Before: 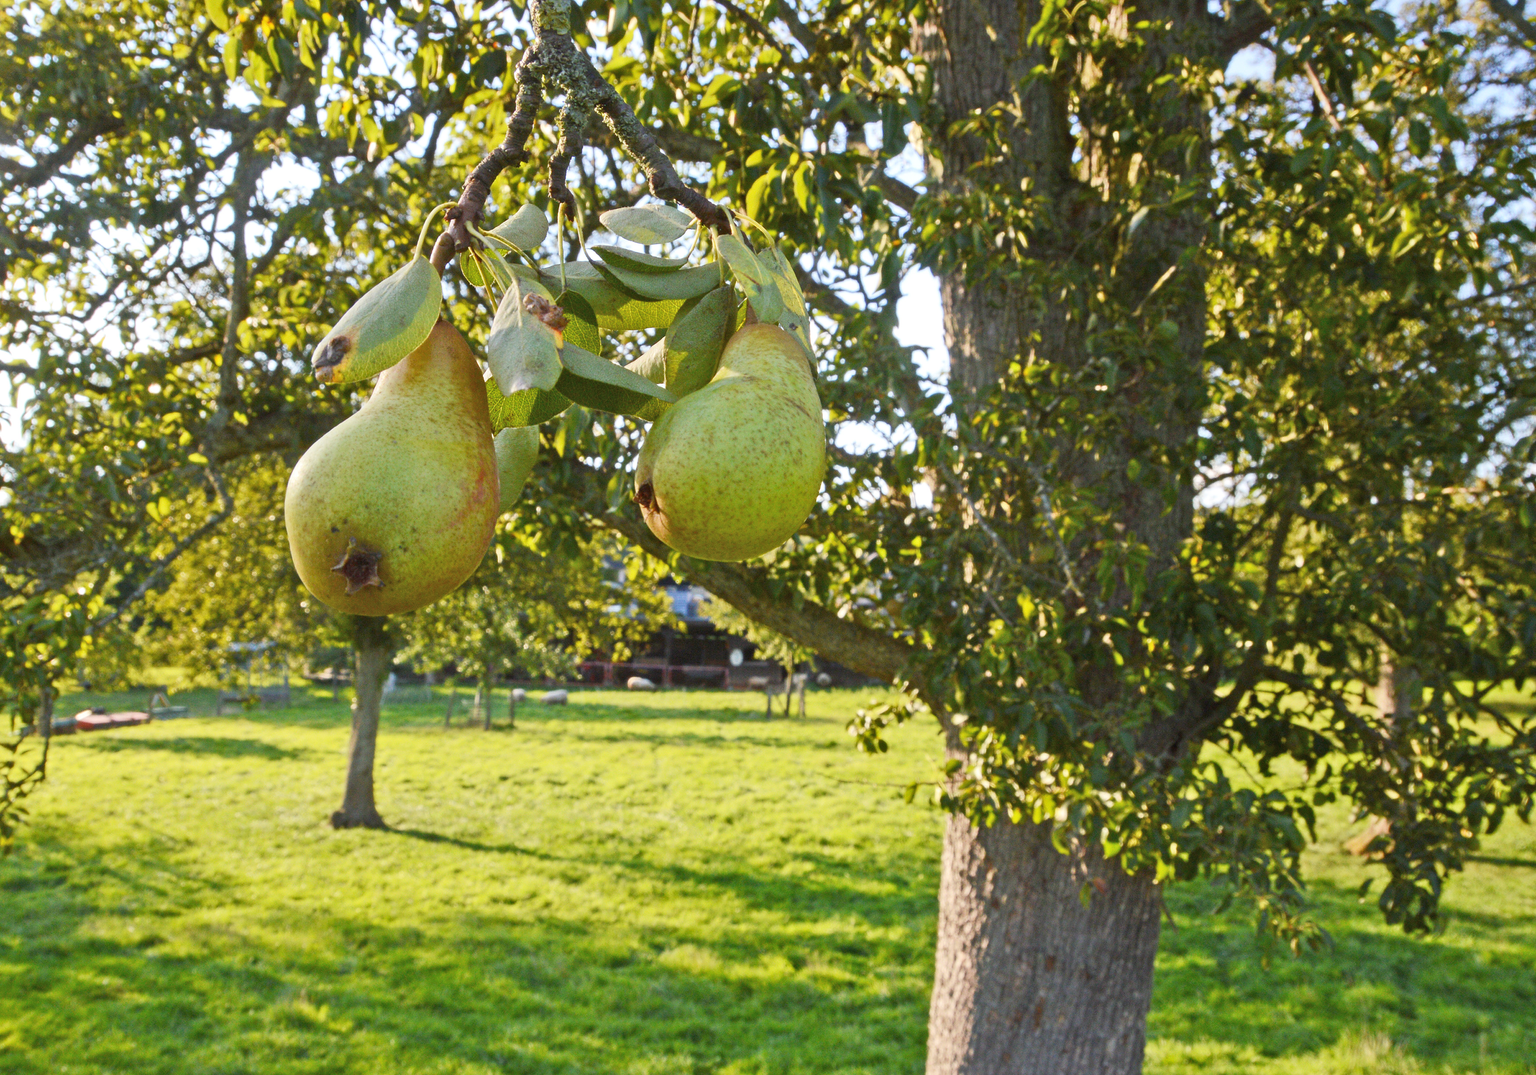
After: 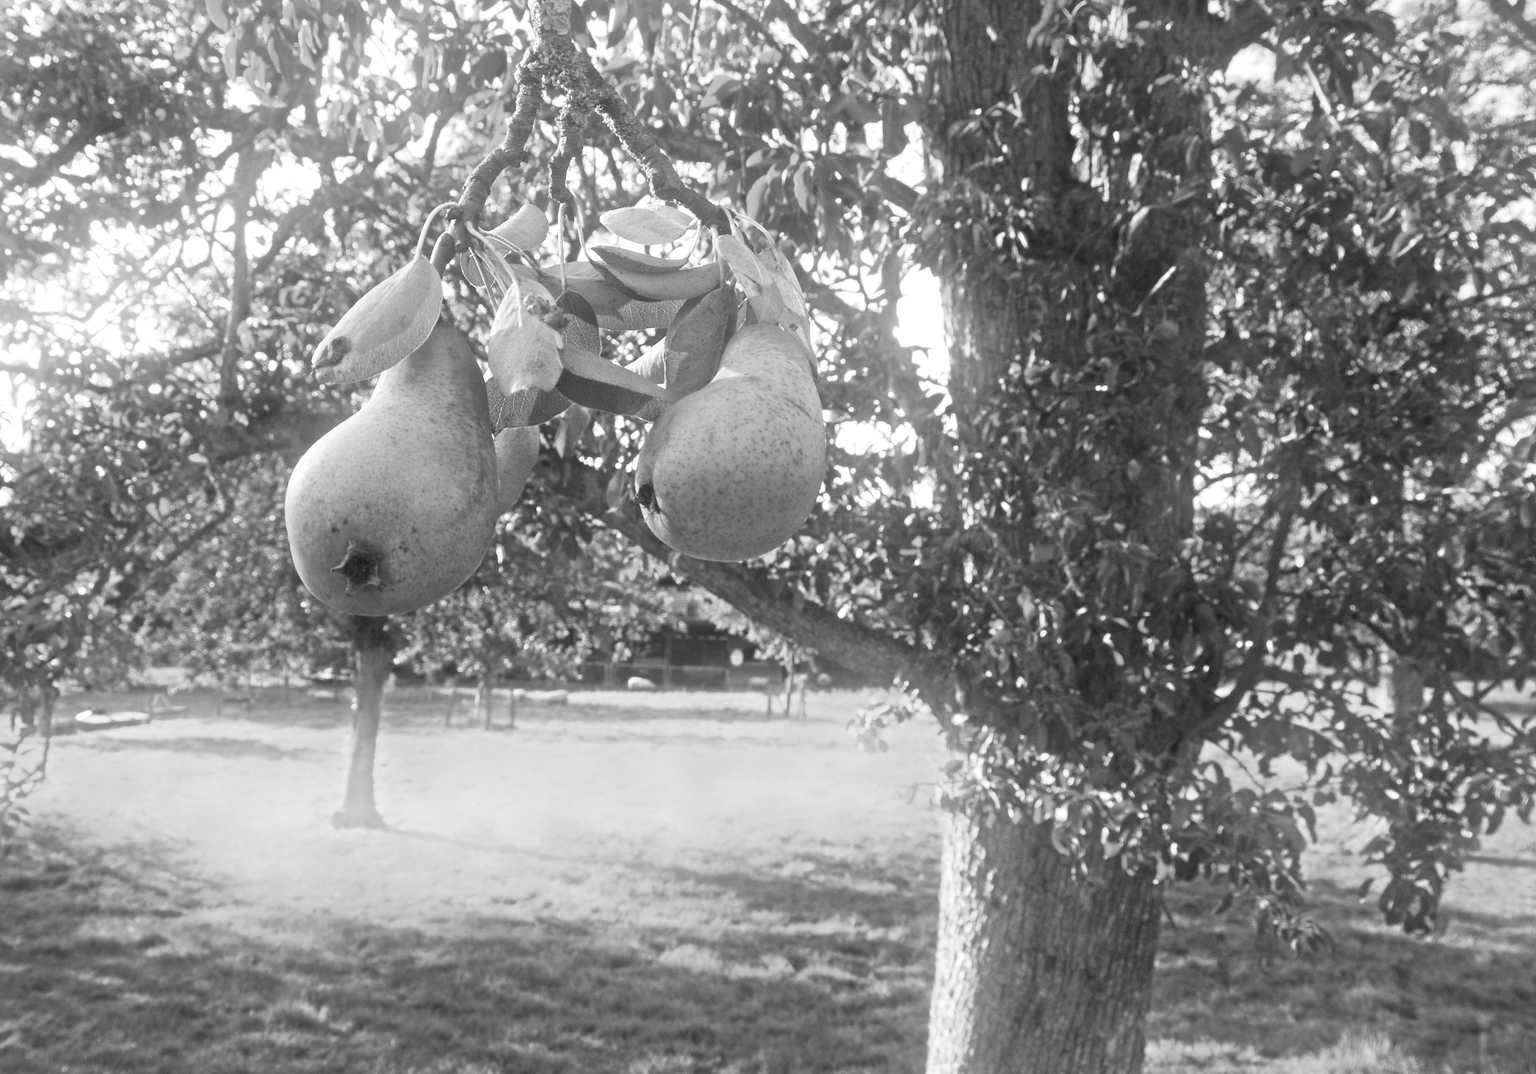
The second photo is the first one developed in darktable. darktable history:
tone equalizer: on, module defaults
color balance: lift [1.007, 1, 1, 1], gamma [1.097, 1, 1, 1]
monochrome: a 0, b 0, size 0.5, highlights 0.57
color balance rgb: shadows lift › luminance -41.13%, shadows lift › chroma 14.13%, shadows lift › hue 260°, power › luminance -3.76%, power › chroma 0.56%, power › hue 40.37°, highlights gain › luminance 16.81%, highlights gain › chroma 2.94%, highlights gain › hue 260°, global offset › luminance -0.29%, global offset › chroma 0.31%, global offset › hue 260°, perceptual saturation grading › global saturation 20%, perceptual saturation grading › highlights -13.92%, perceptual saturation grading › shadows 50%
bloom: on, module defaults
